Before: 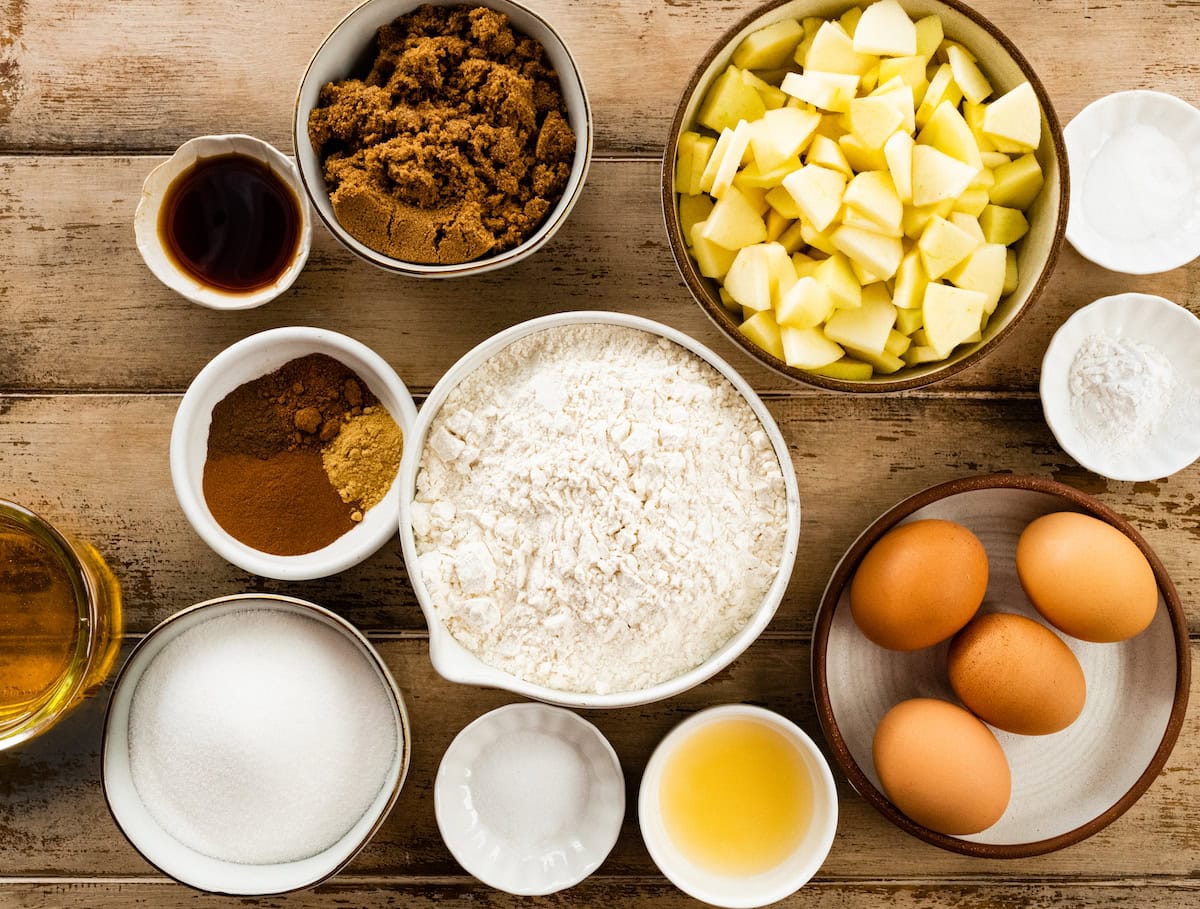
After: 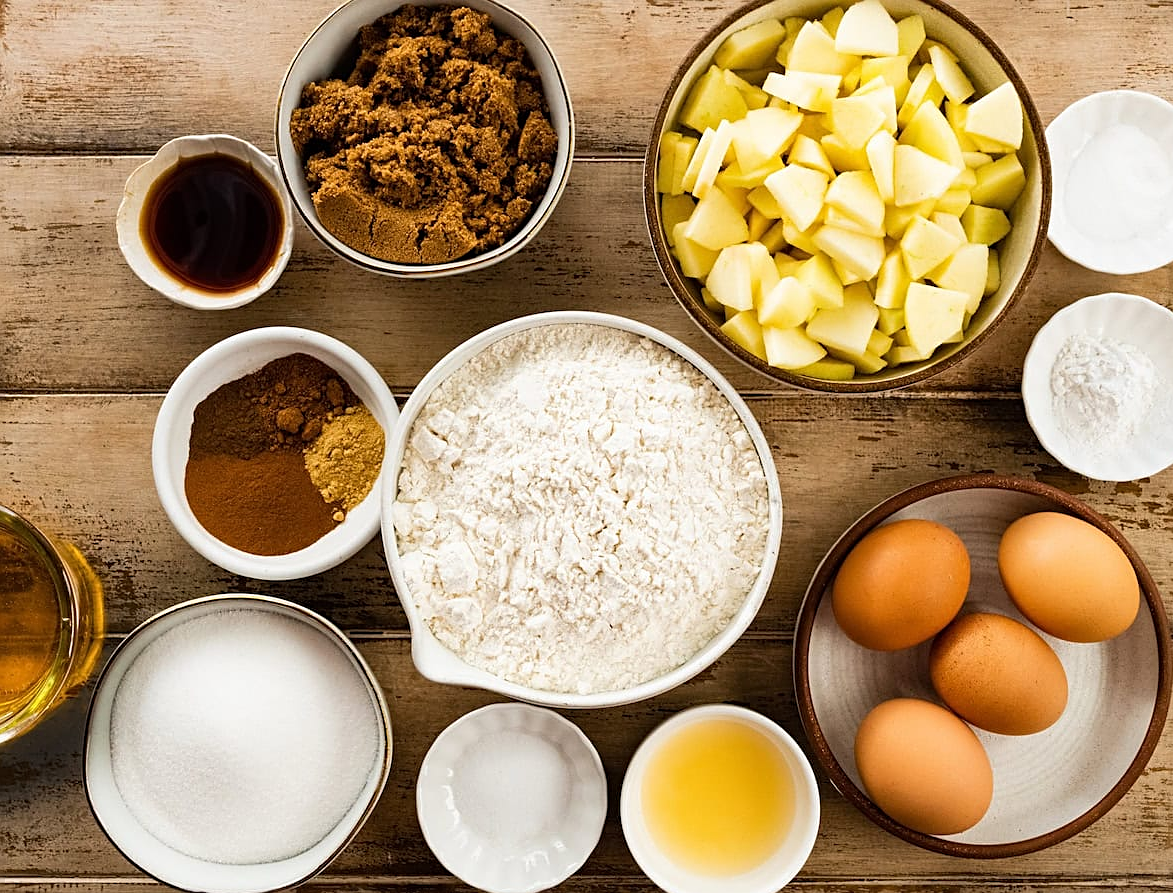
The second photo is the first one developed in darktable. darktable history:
crop and rotate: left 1.509%, right 0.694%, bottom 1.698%
sharpen: on, module defaults
